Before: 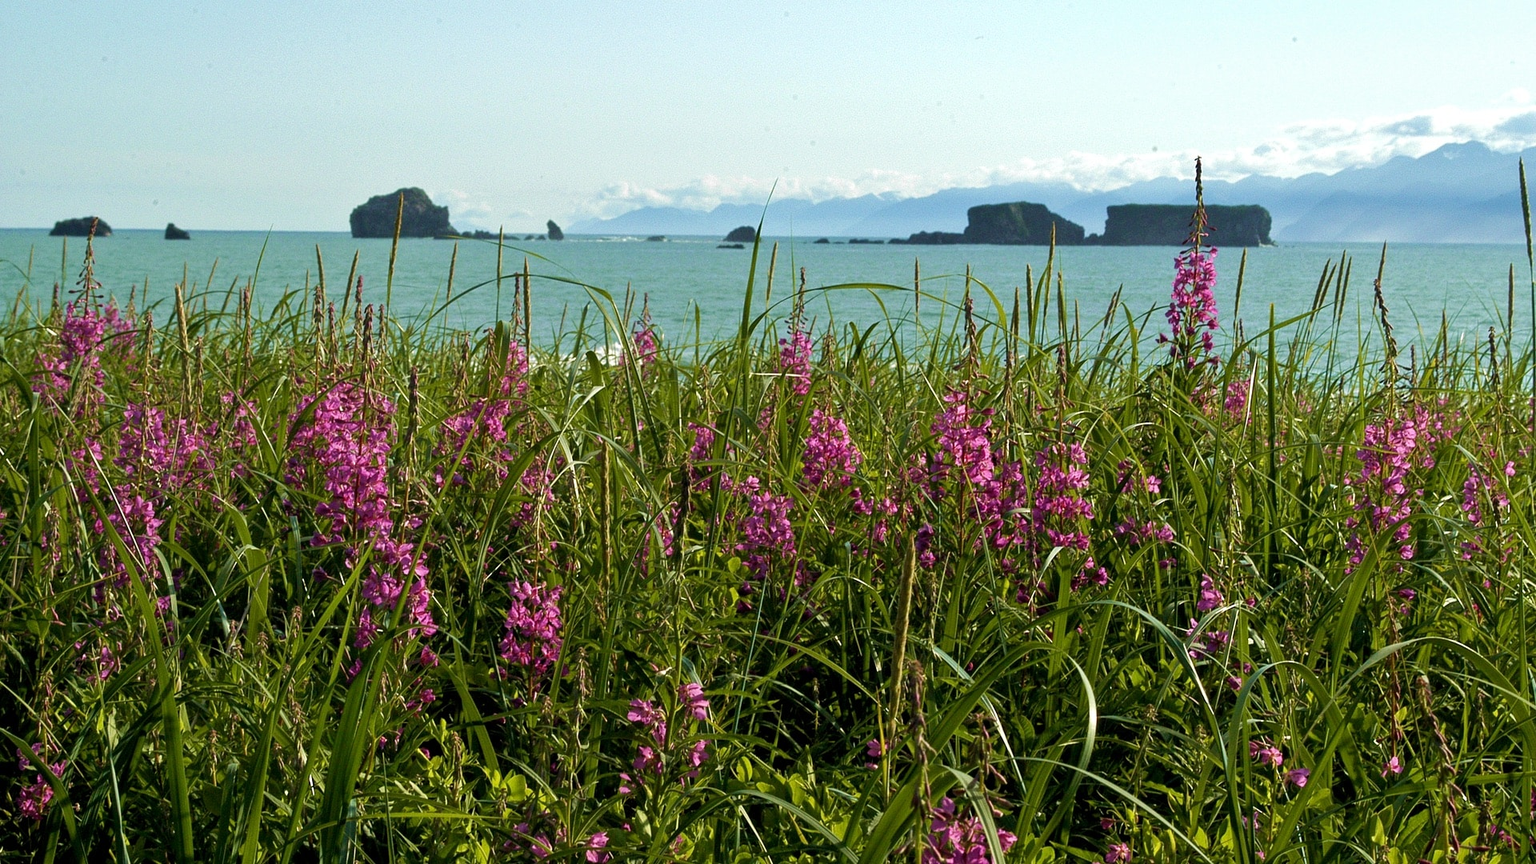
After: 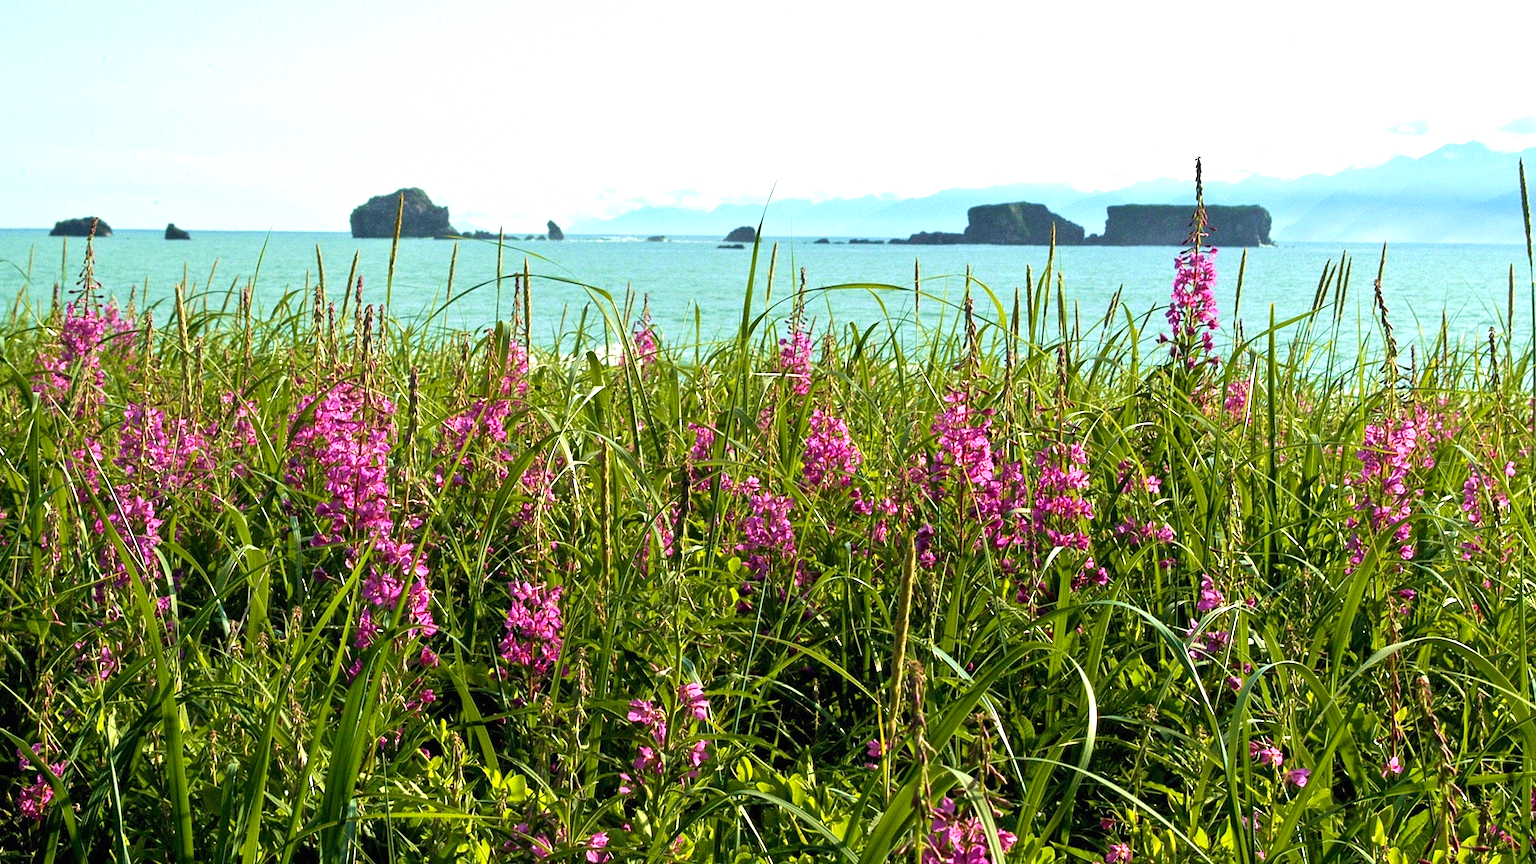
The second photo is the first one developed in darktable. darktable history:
contrast brightness saturation: contrast 0.099, brightness 0.028, saturation 0.094
exposure: black level correction 0, exposure 0.889 EV, compensate highlight preservation false
